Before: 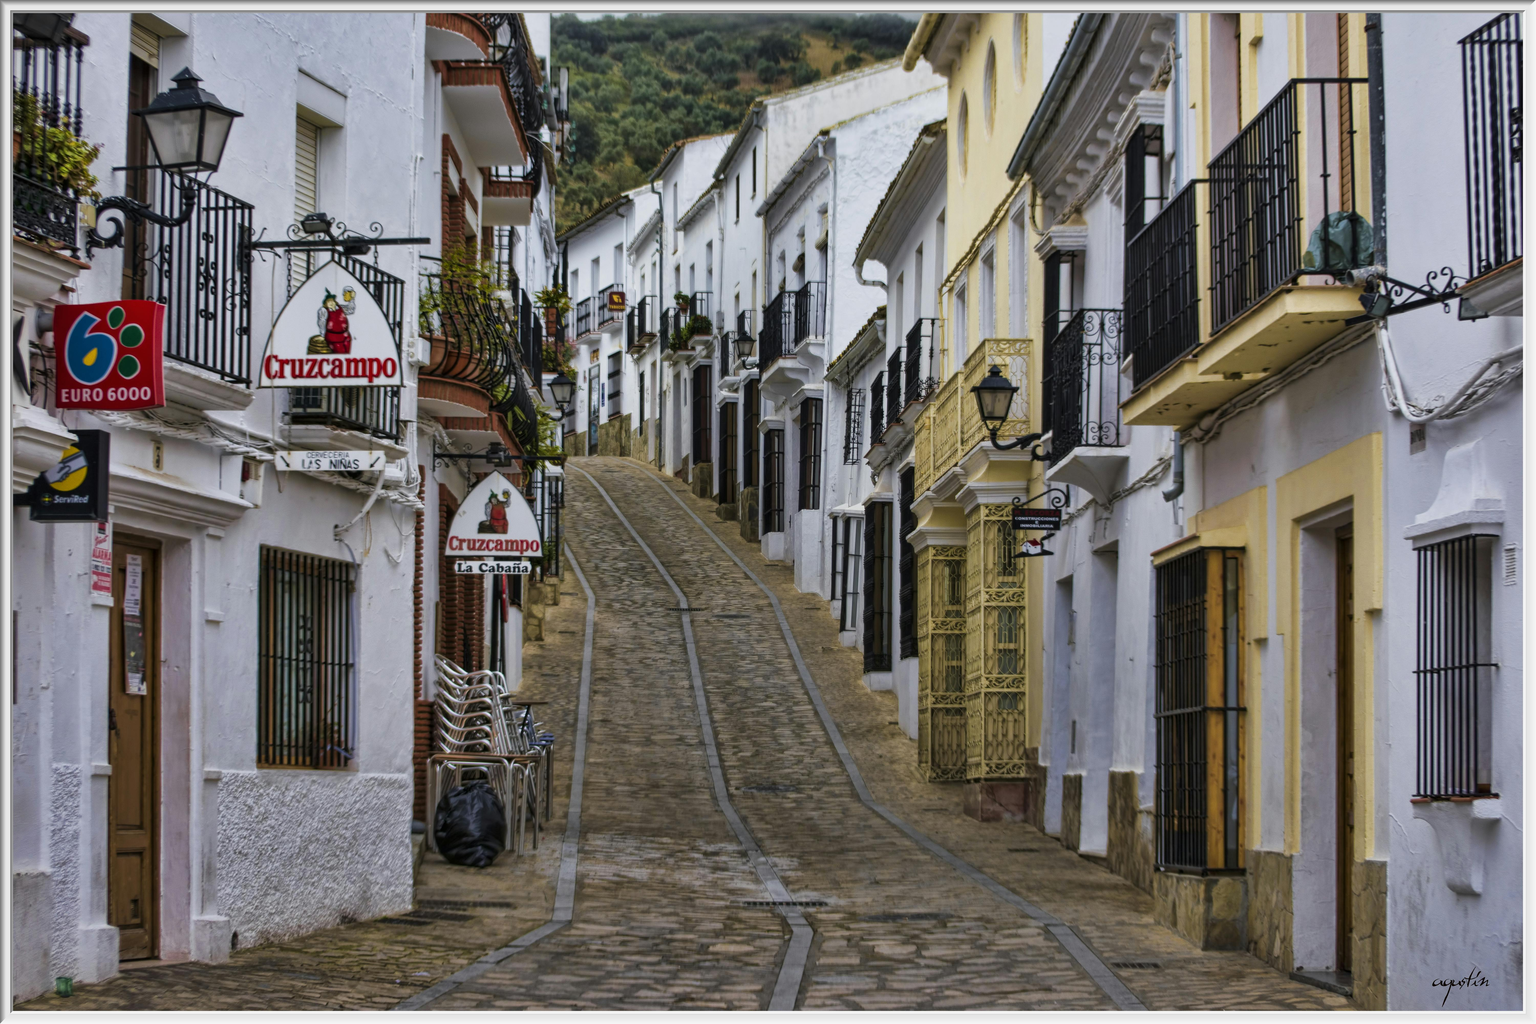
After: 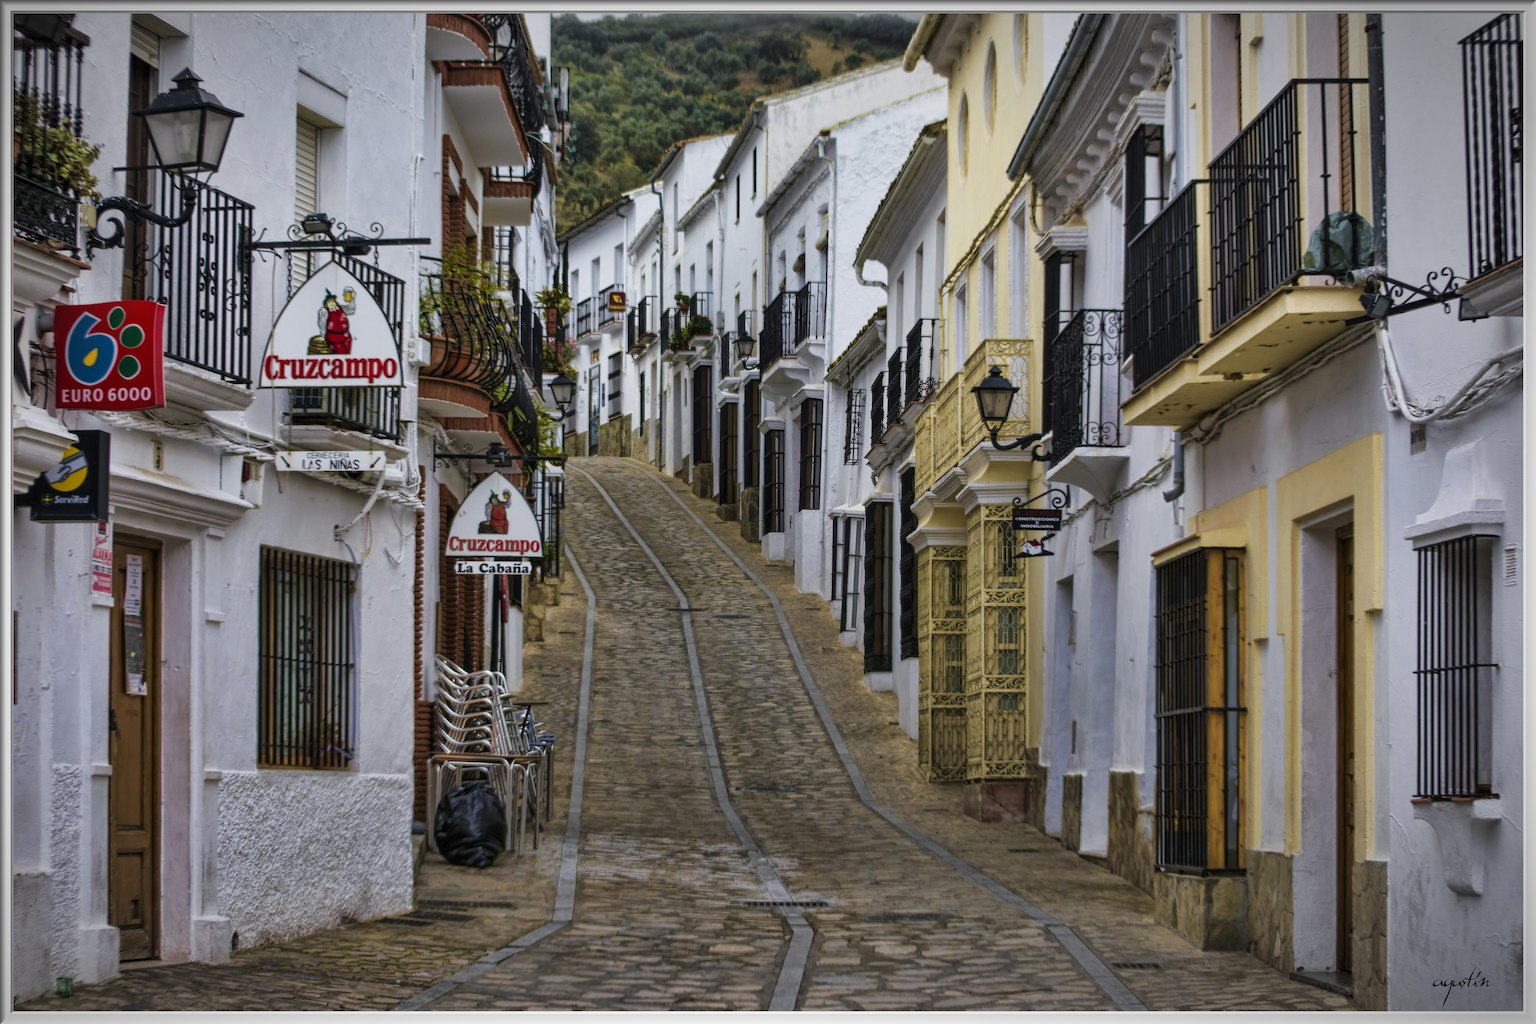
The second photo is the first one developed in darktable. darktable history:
vignetting: fall-off start 87.1%, center (-0.077, 0.068), automatic ratio true
